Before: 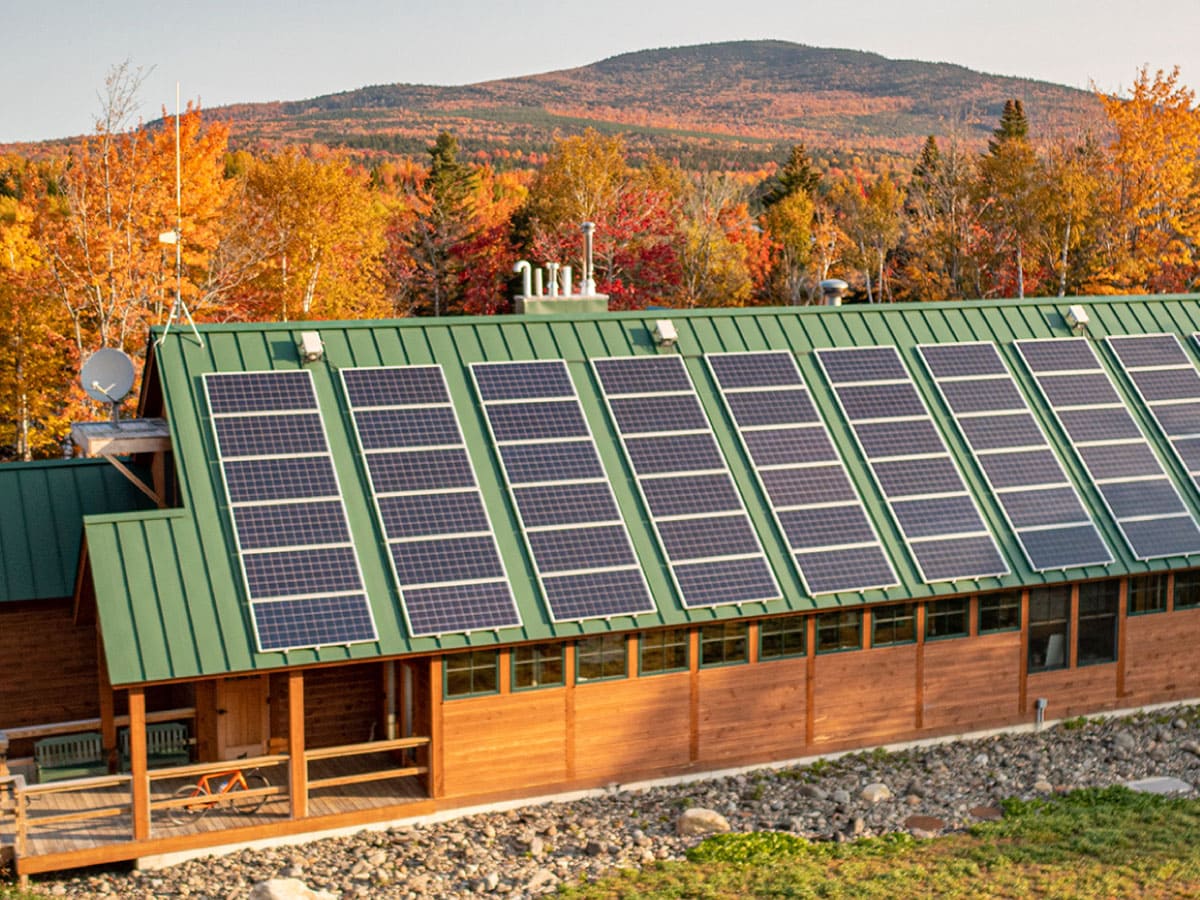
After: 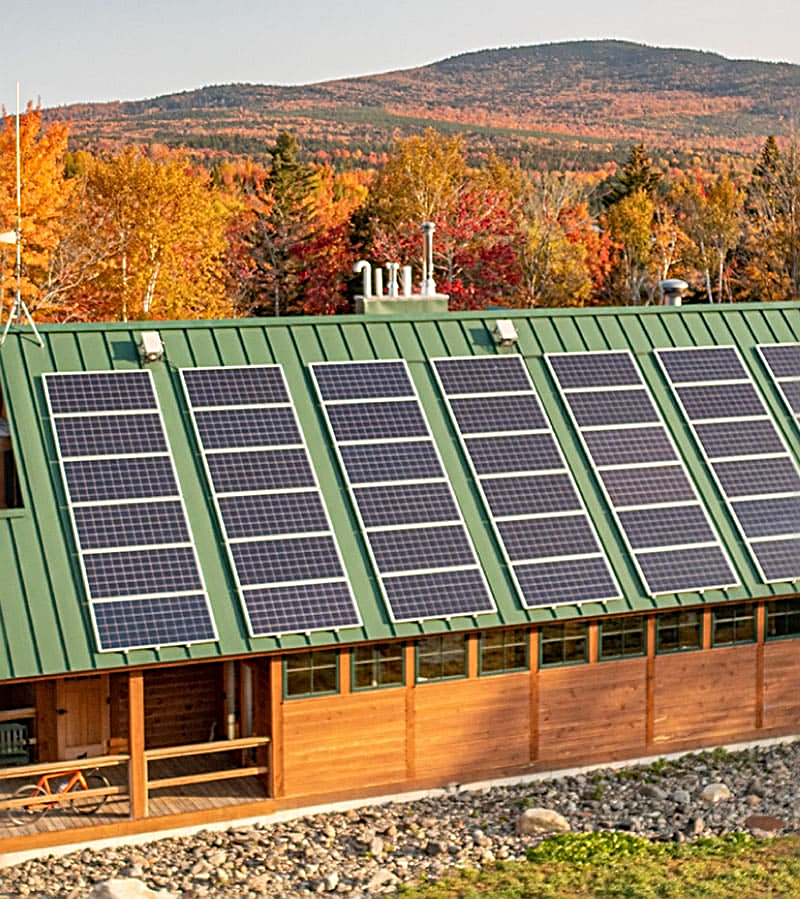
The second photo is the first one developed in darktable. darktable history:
sharpen: radius 2.545, amount 0.636
crop and rotate: left 13.342%, right 19.982%
levels: mode automatic, levels [0, 0.281, 0.562]
